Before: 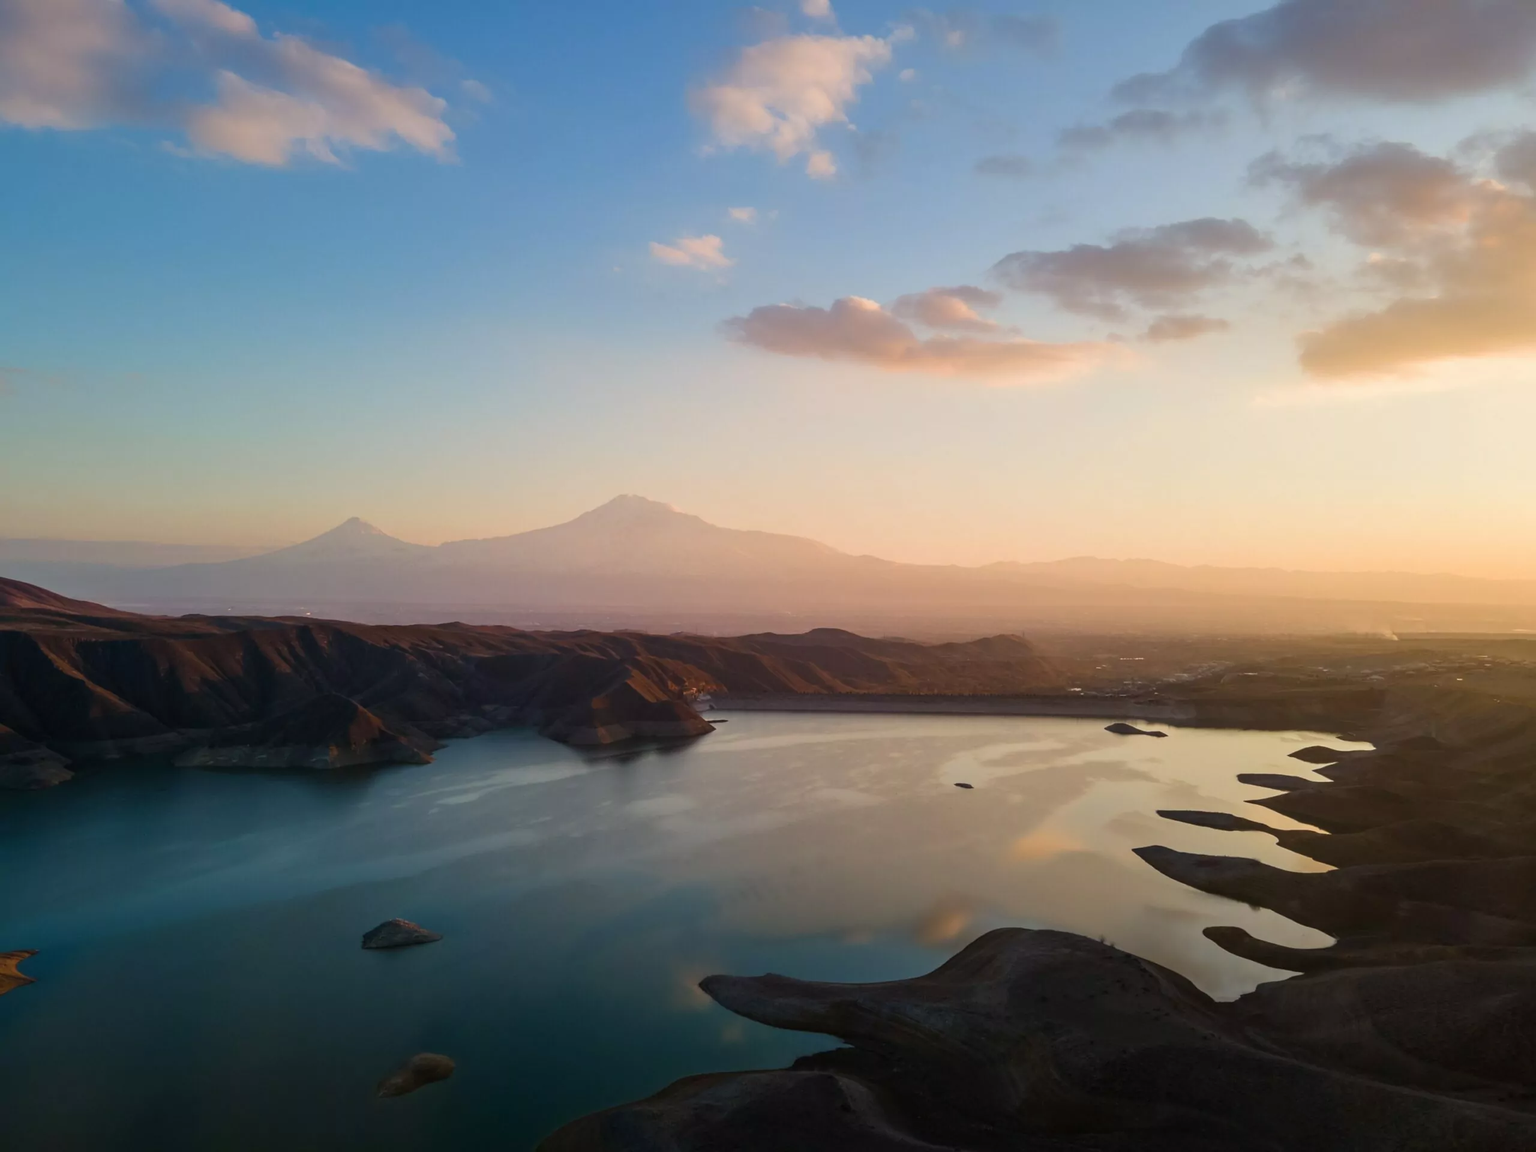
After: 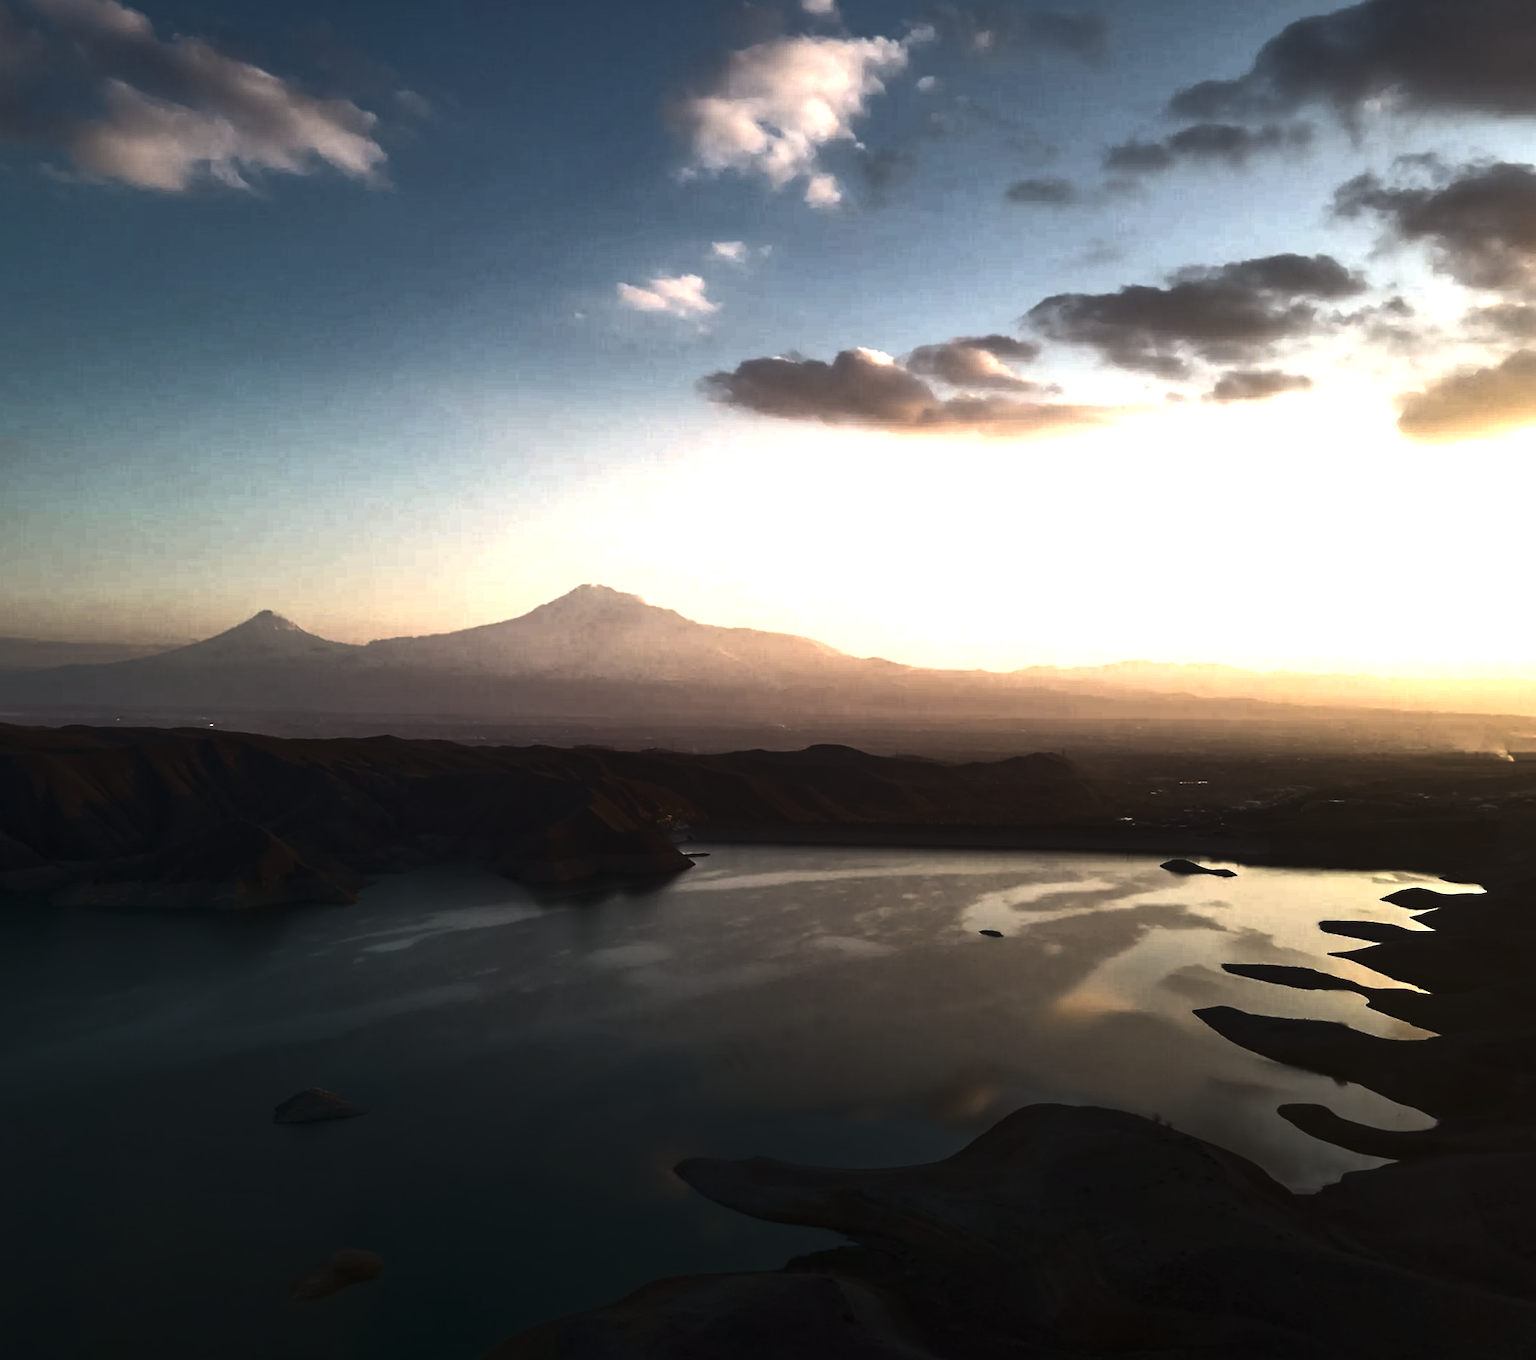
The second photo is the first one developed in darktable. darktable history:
exposure: black level correction 0, exposure 0.9 EV, compensate exposure bias true, compensate highlight preservation false
rotate and perspective: rotation 0.192°, lens shift (horizontal) -0.015, crop left 0.005, crop right 0.996, crop top 0.006, crop bottom 0.99
tone curve: curves: ch0 [(0, 0) (0.765, 0.349) (1, 1)], color space Lab, linked channels, preserve colors none
shadows and highlights: shadows 25, highlights -25
crop: left 8.026%, right 7.374%
